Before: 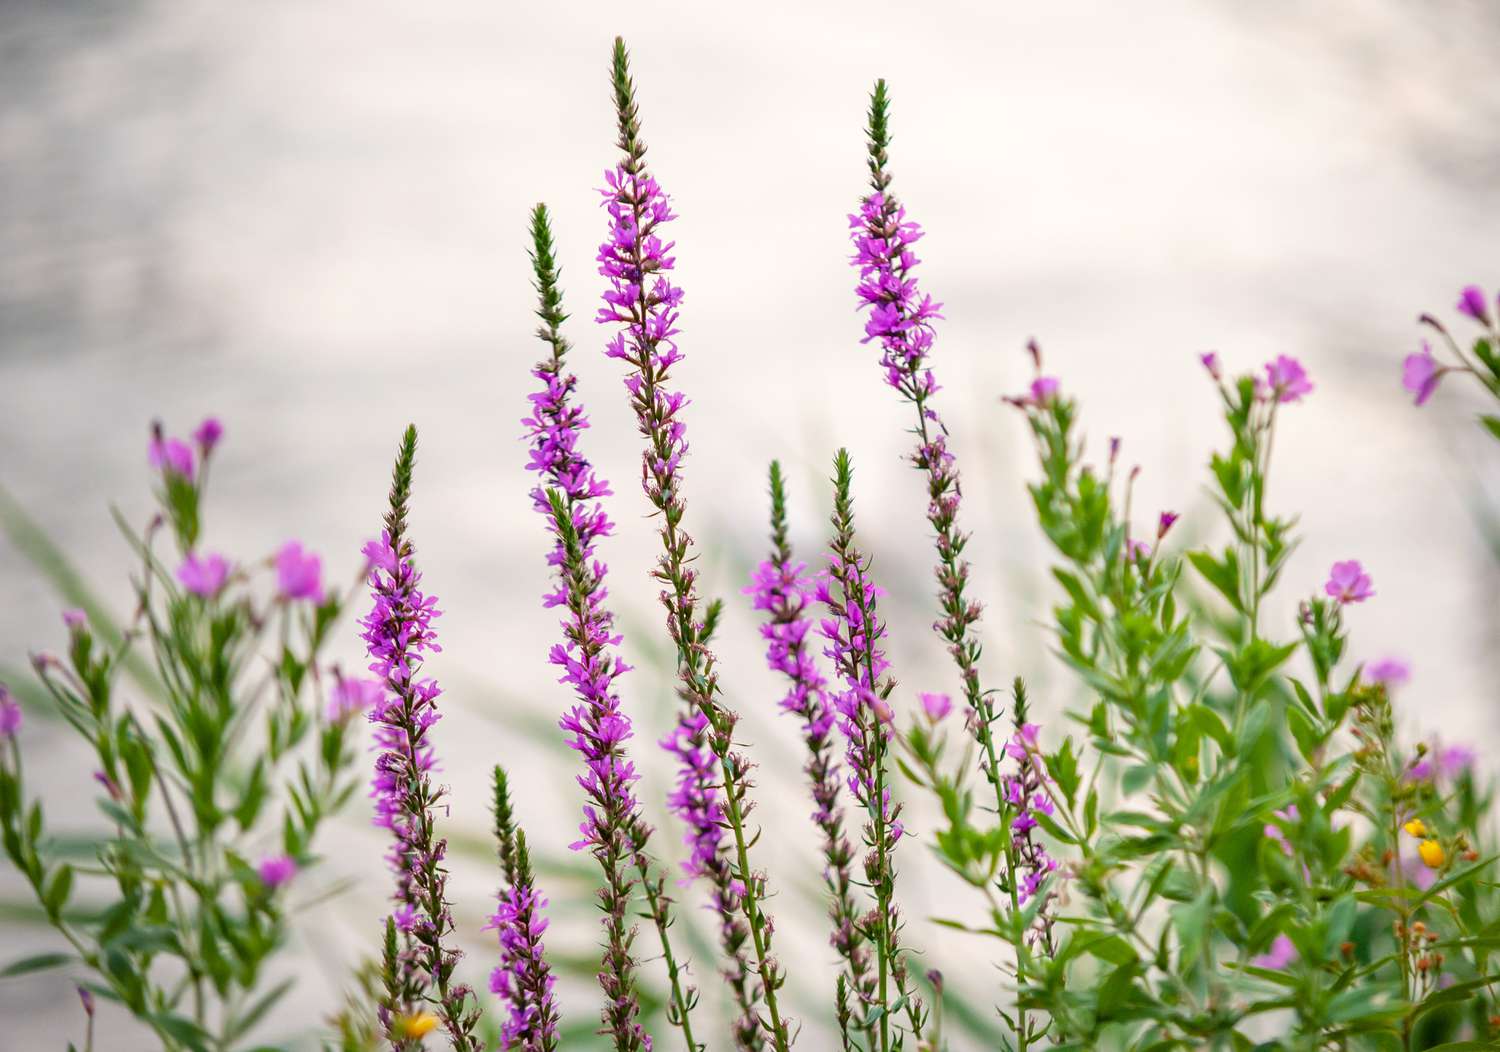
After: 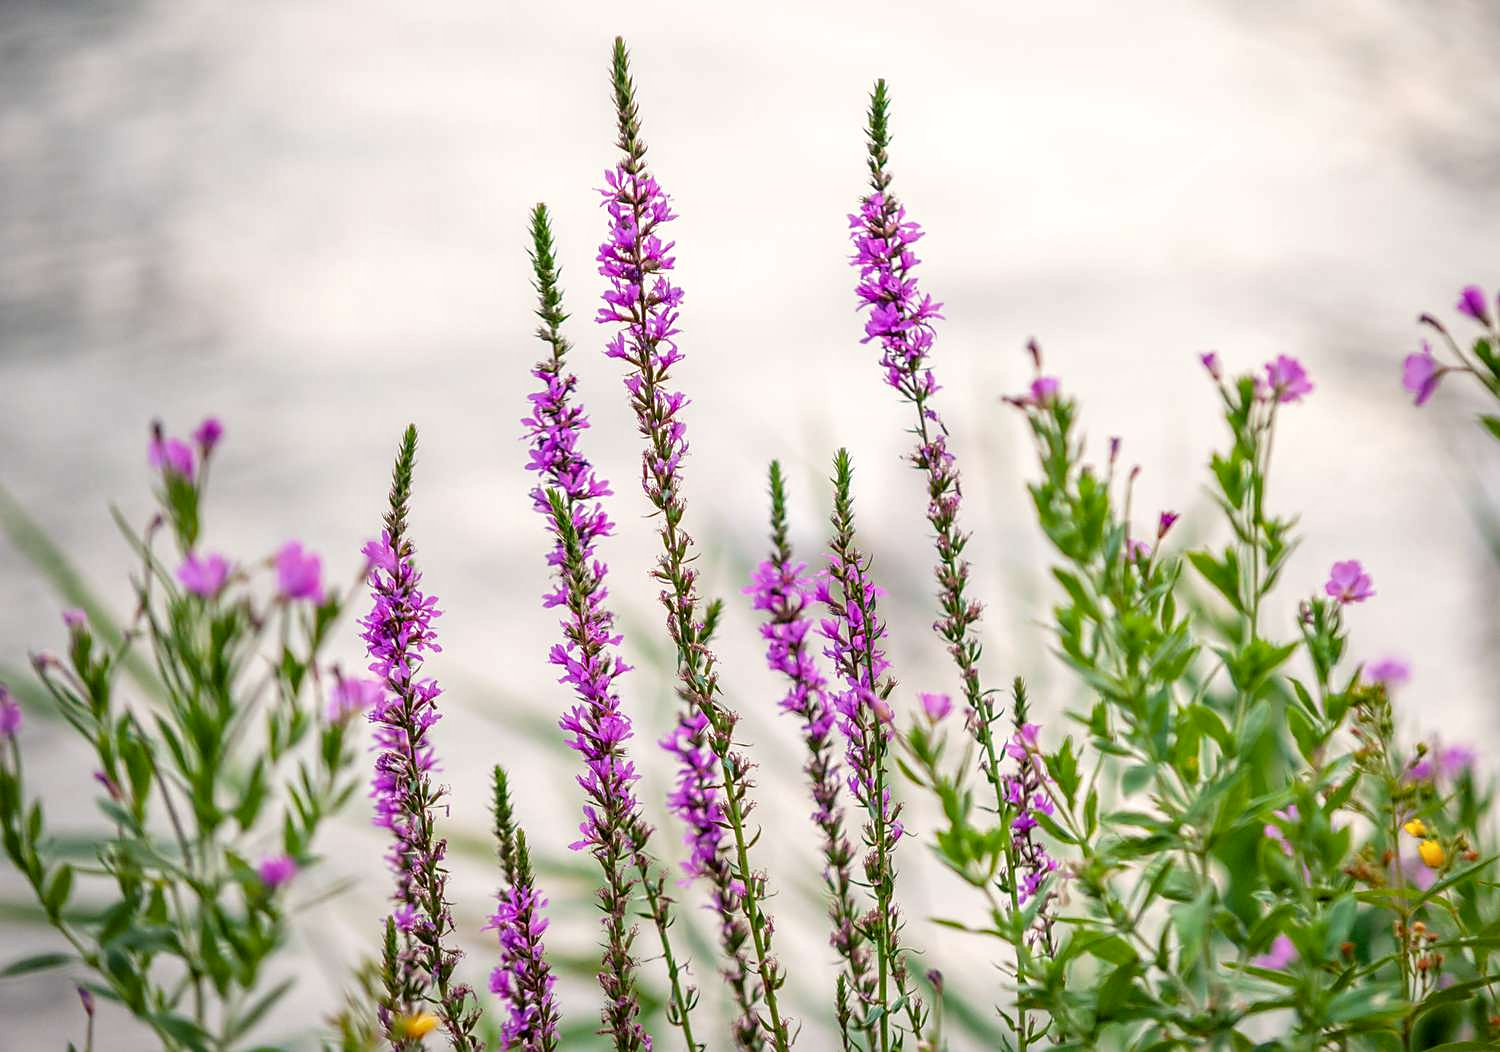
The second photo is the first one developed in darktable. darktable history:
sharpen: radius 1.913, amount 0.395, threshold 1.351
local contrast: on, module defaults
